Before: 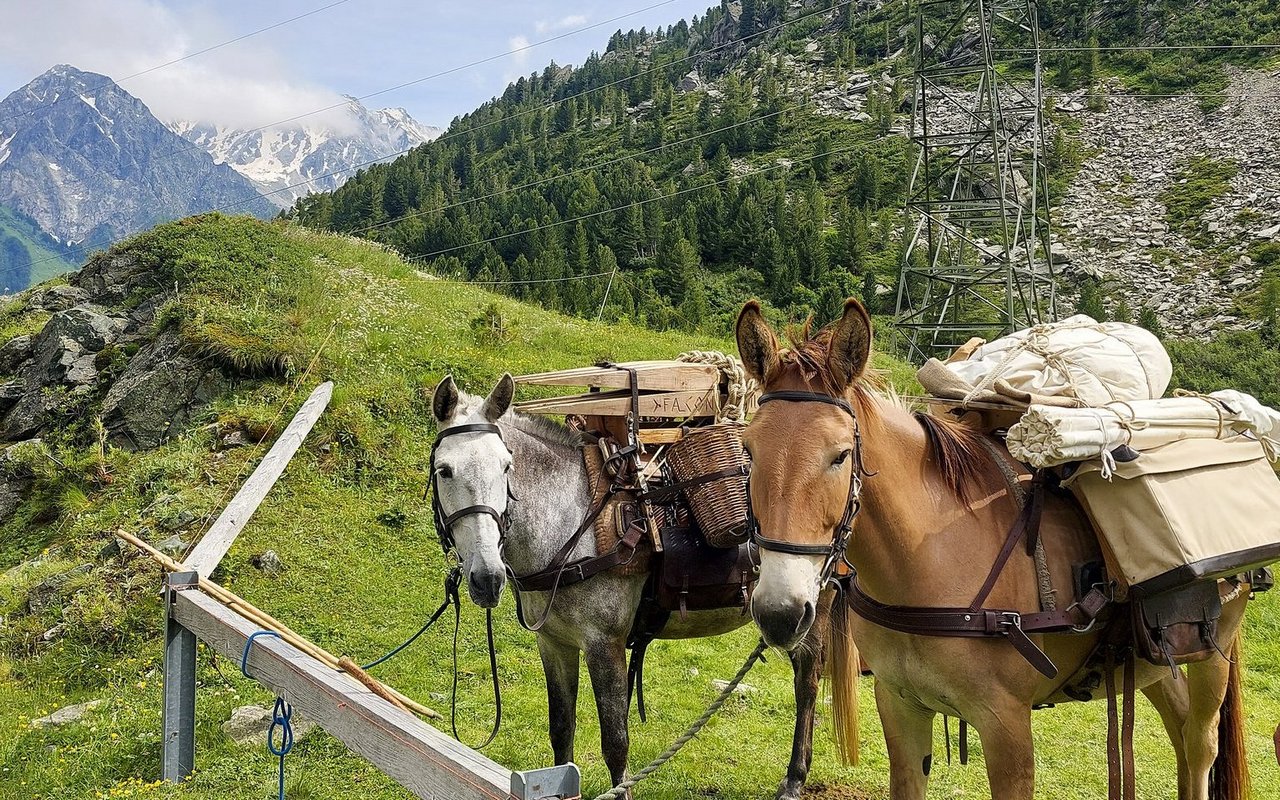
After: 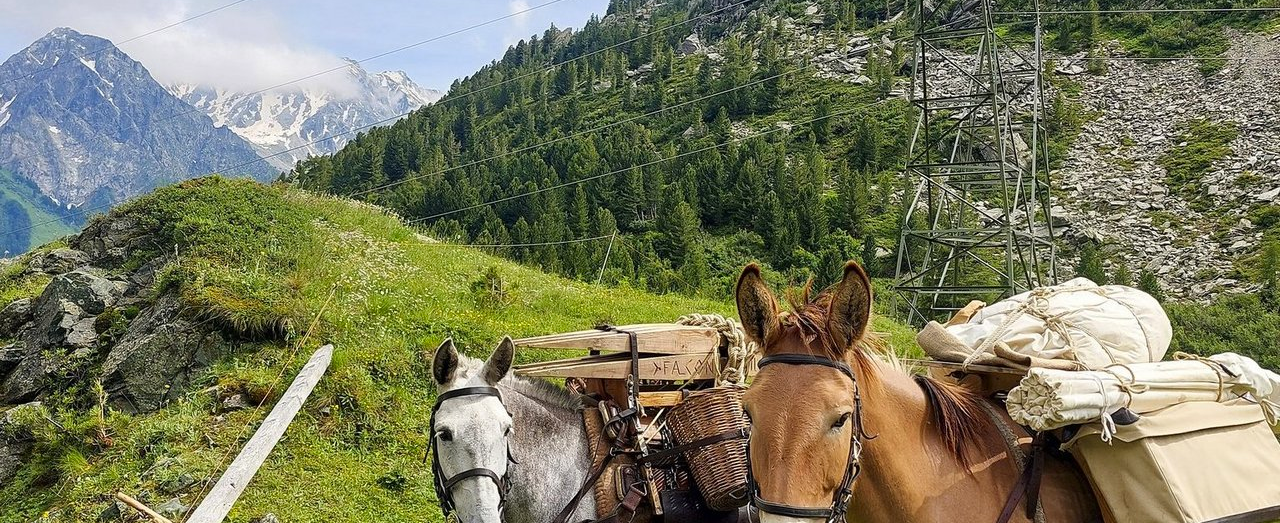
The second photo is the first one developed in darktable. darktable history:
crop and rotate: top 4.743%, bottom 29.867%
contrast brightness saturation: saturation 0.101
